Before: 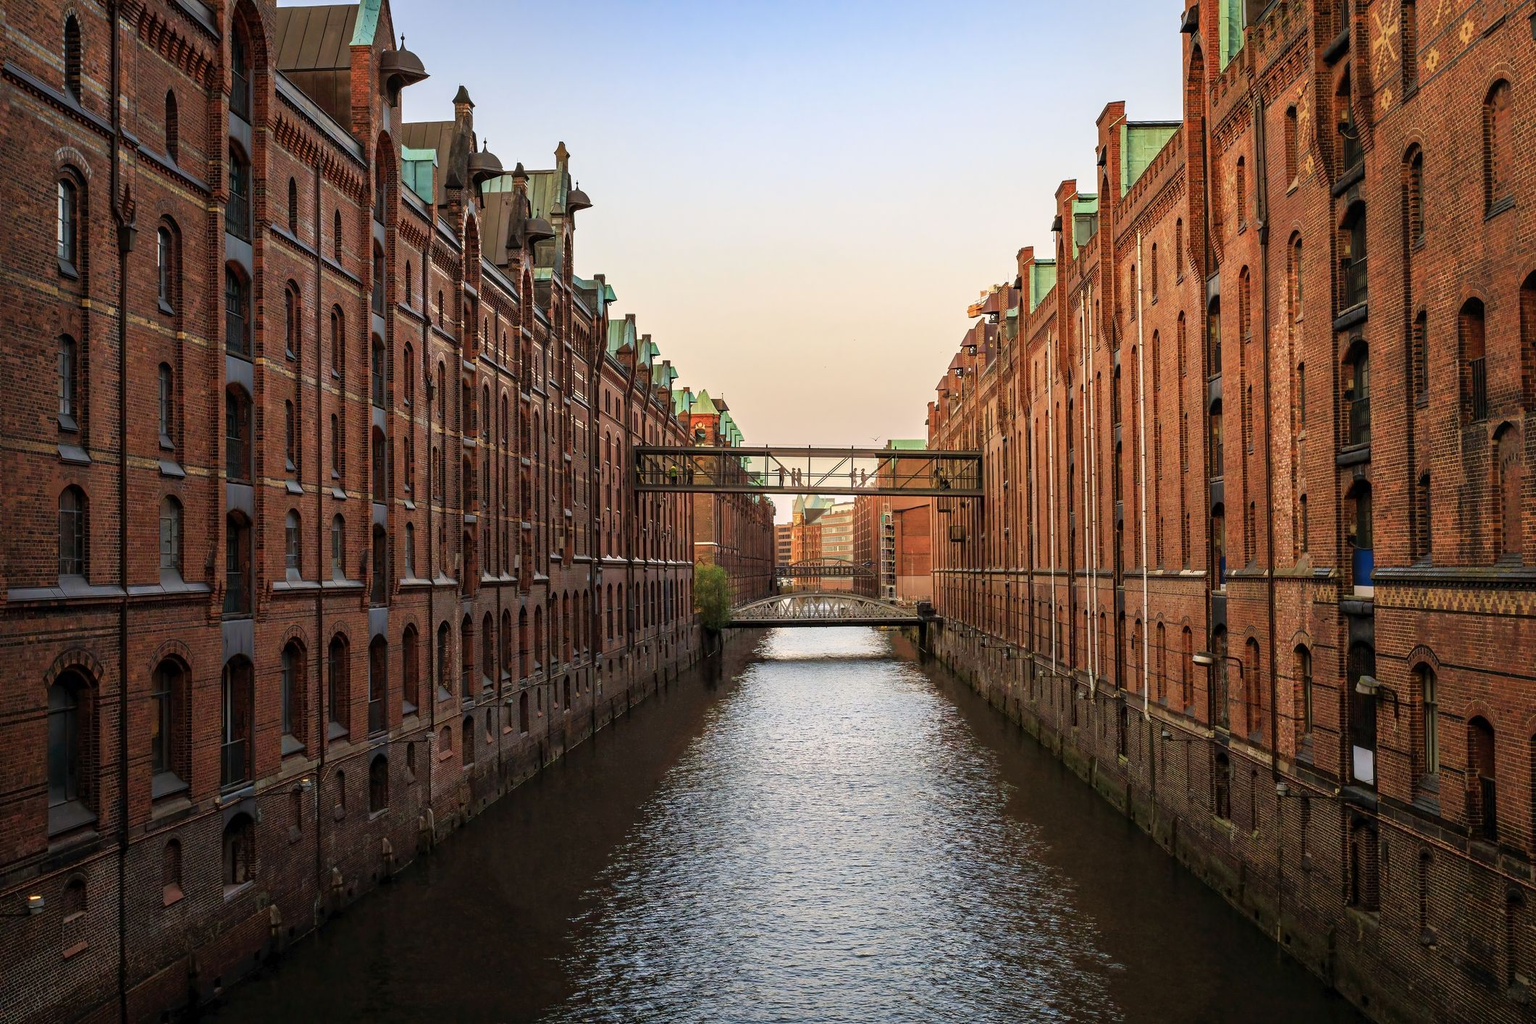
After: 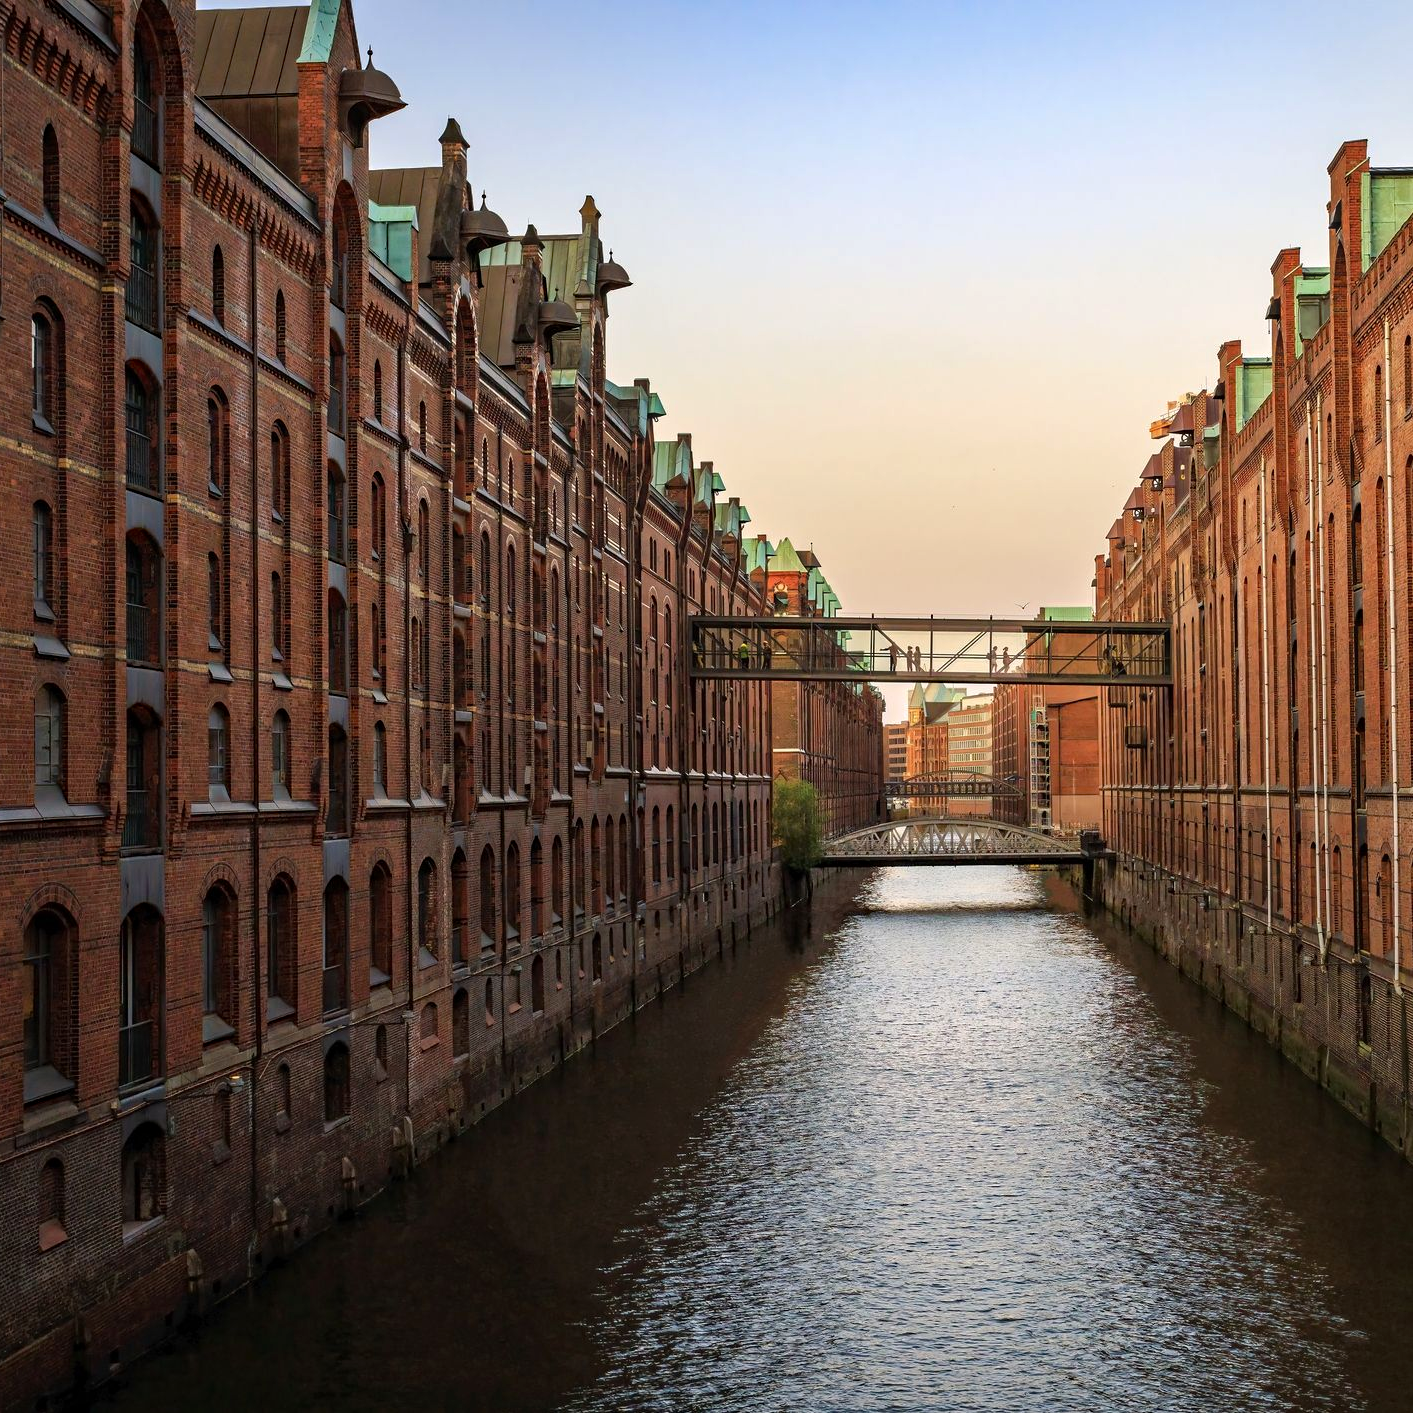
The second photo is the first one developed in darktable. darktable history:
haze removal: compatibility mode true, adaptive false
contrast equalizer: y [[0.5 ×6], [0.5 ×6], [0.975, 0.964, 0.925, 0.865, 0.793, 0.721], [0 ×6], [0 ×6]]
crop and rotate: left 8.786%, right 24.548%
